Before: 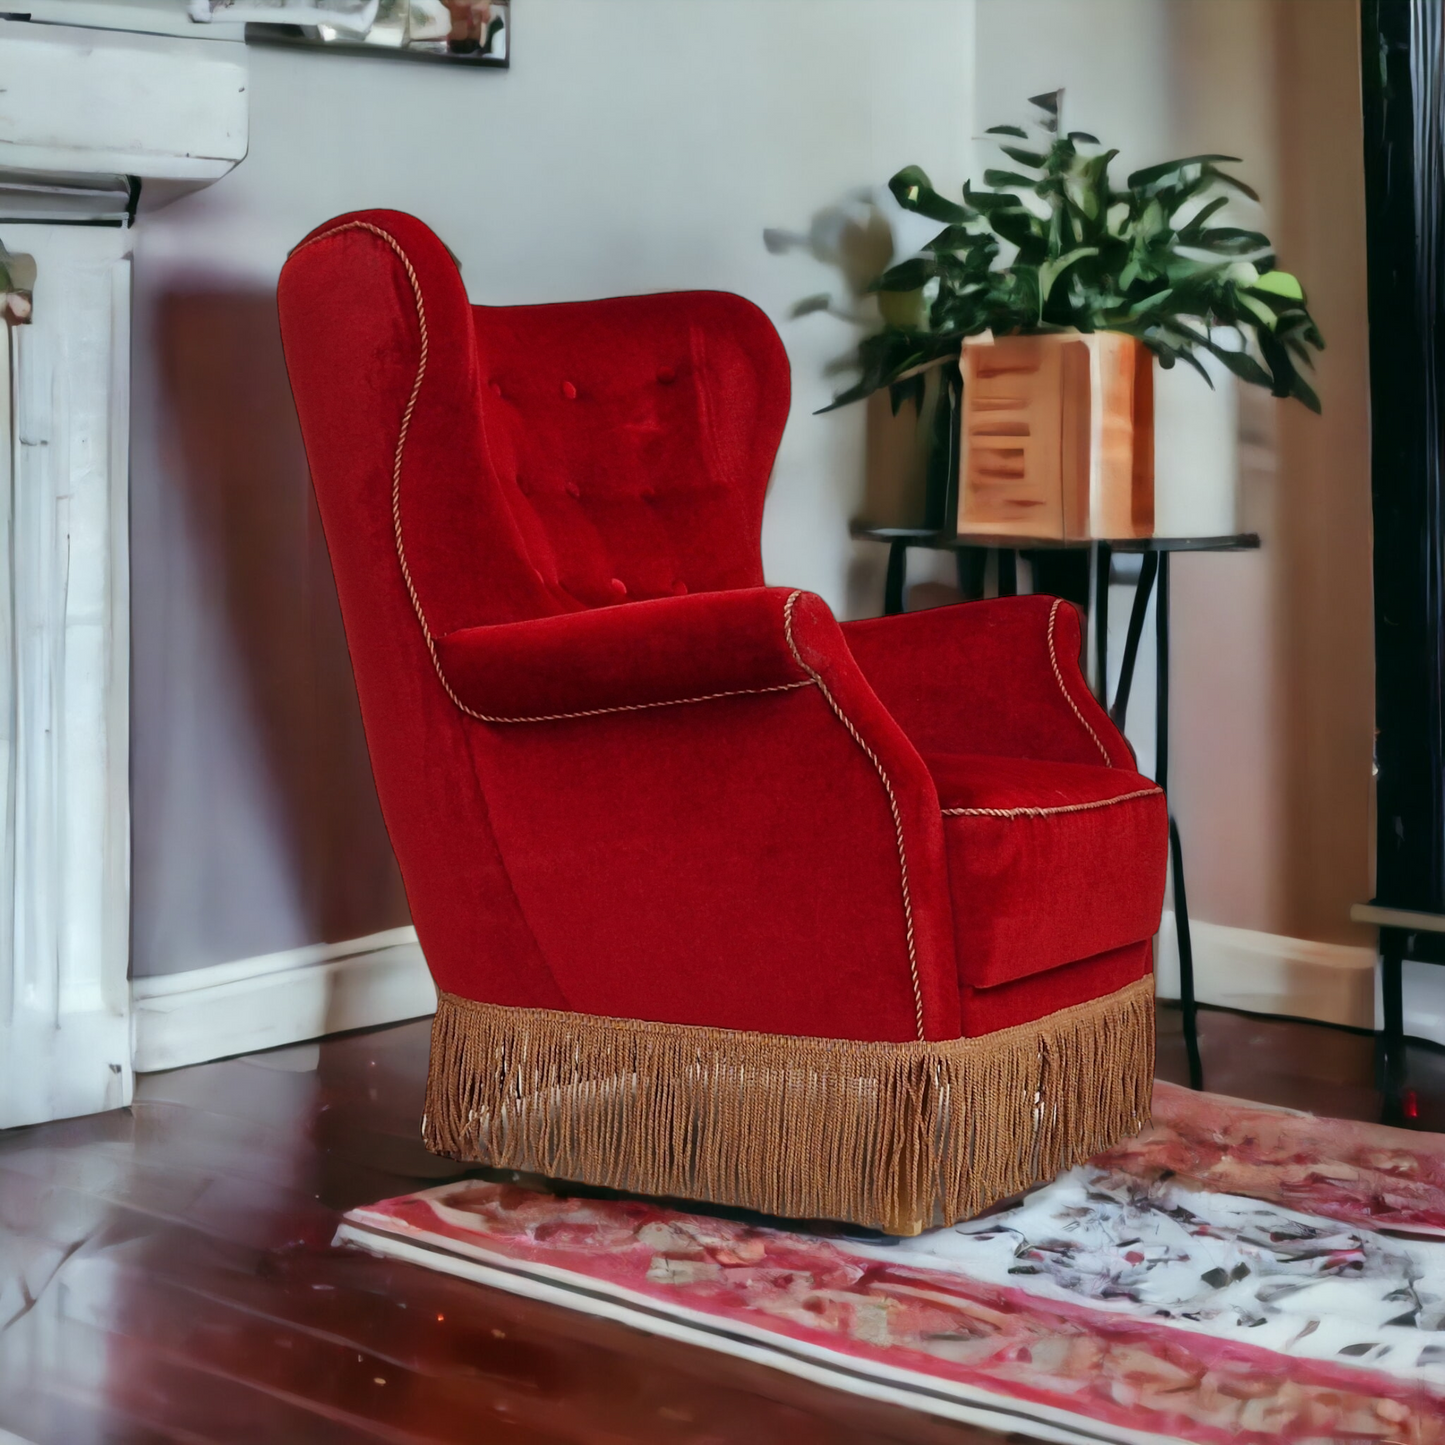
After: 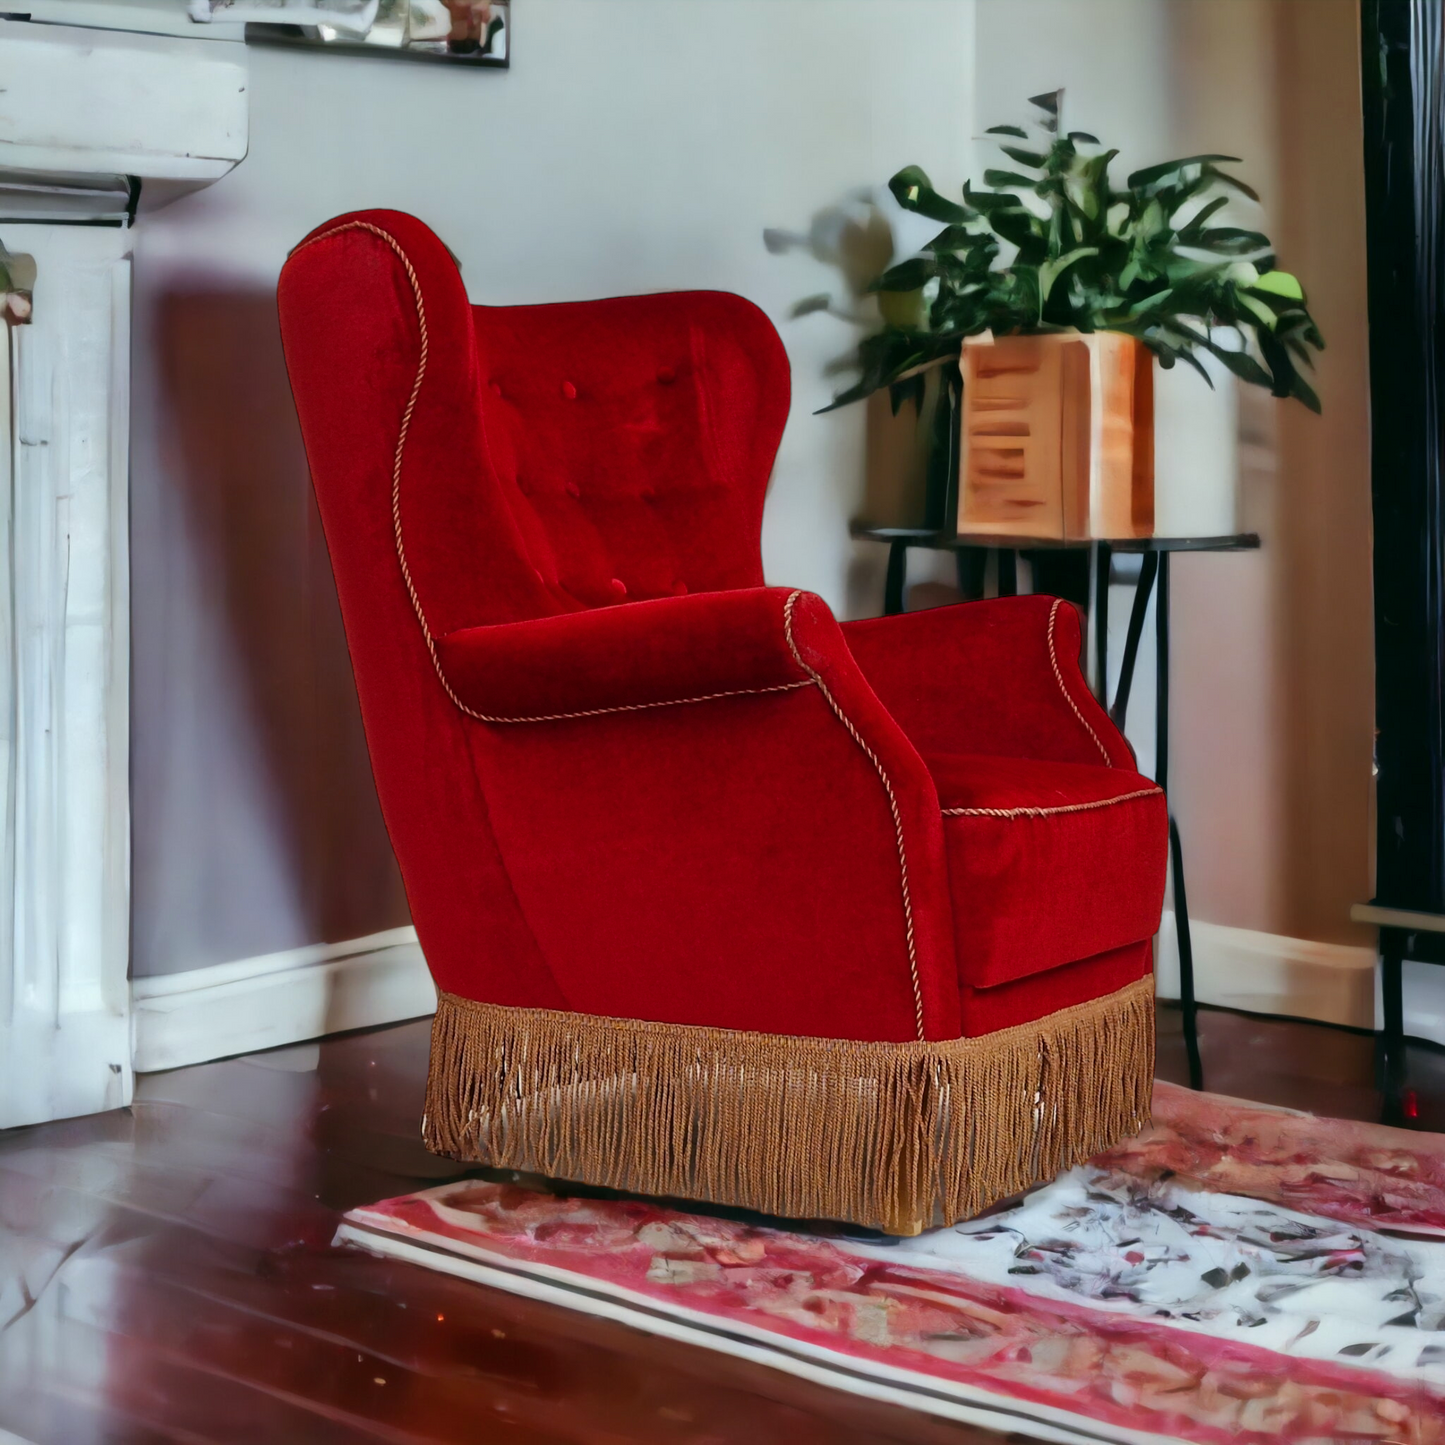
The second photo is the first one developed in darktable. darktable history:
color balance rgb: shadows lift › luminance -9.615%, linear chroma grading › global chroma 9.053%, perceptual saturation grading › global saturation 0.157%, global vibrance 9.945%
